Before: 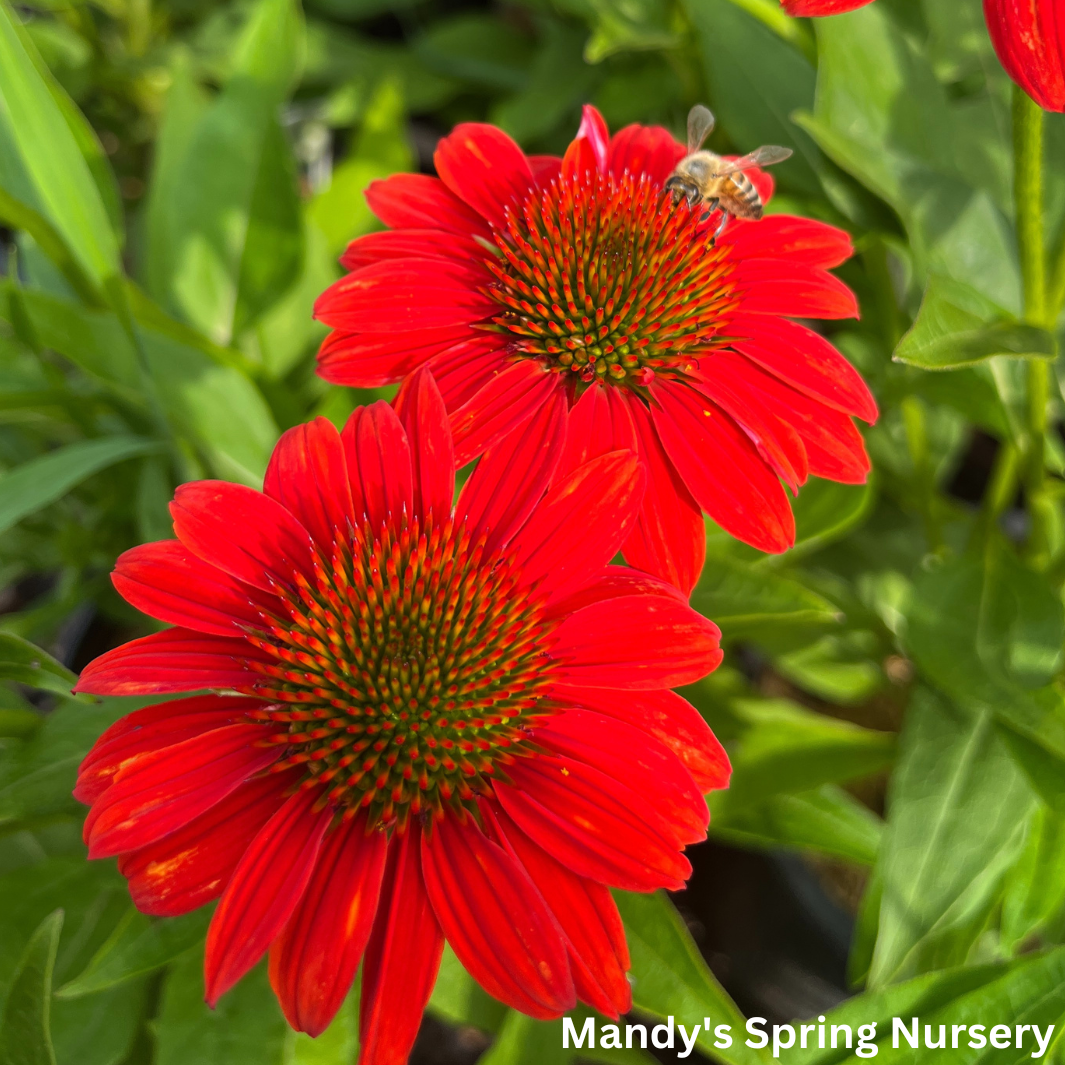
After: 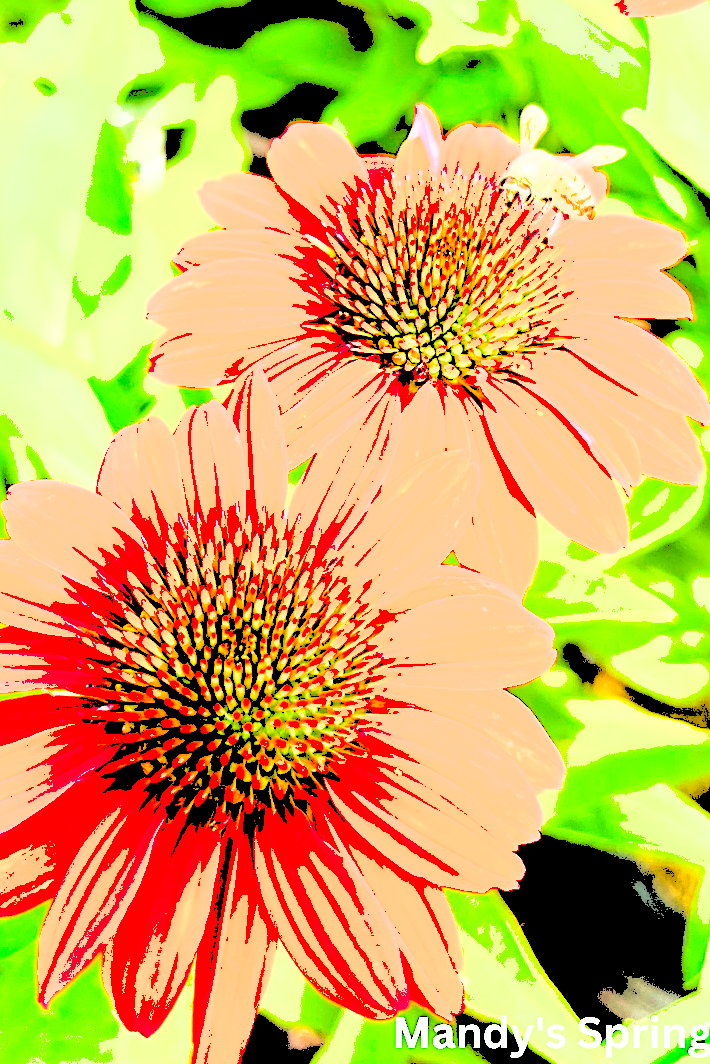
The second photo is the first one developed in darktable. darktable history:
exposure: black level correction 0.001, exposure 0.5 EV, compensate exposure bias true, compensate highlight preservation false
shadows and highlights: on, module defaults
sharpen: on, module defaults
crop and rotate: left 15.754%, right 17.579%
velvia: on, module defaults
levels: levels [0.246, 0.246, 0.506]
white balance: red 0.983, blue 1.036
